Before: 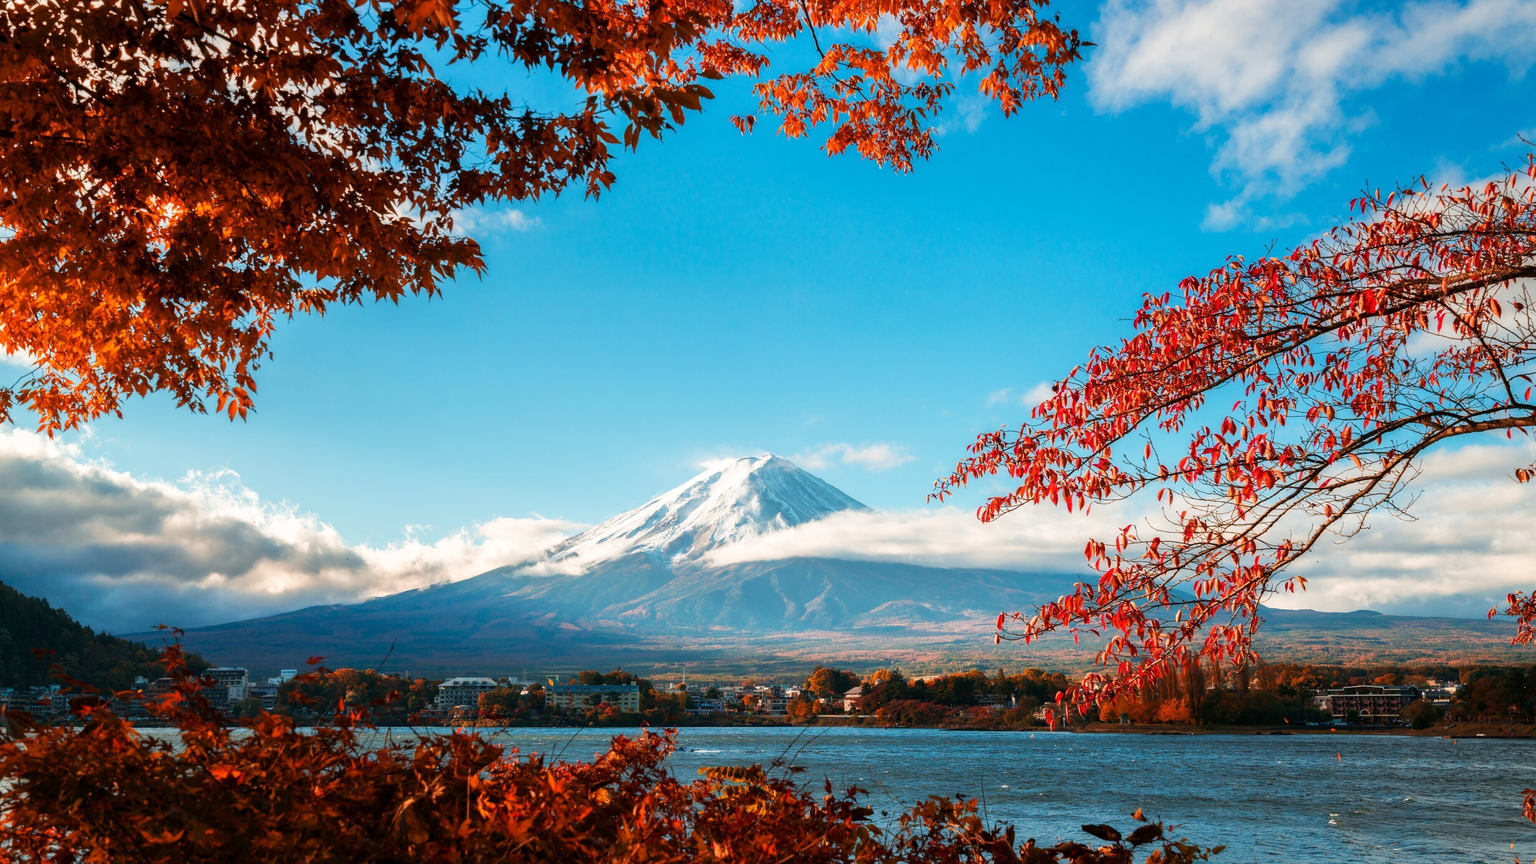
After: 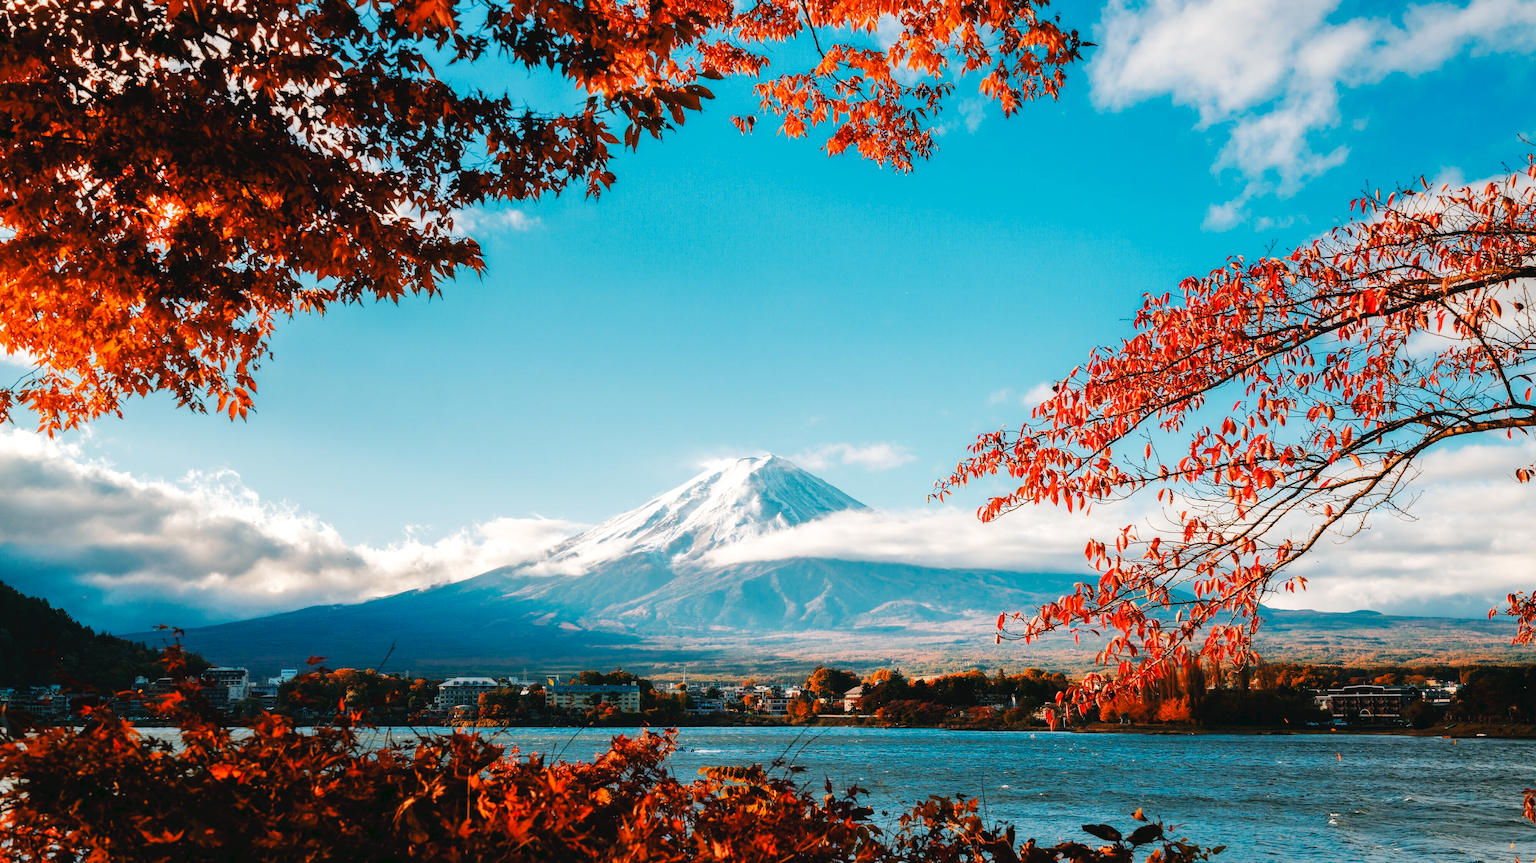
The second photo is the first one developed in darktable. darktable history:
tone curve: curves: ch0 [(0, 0) (0.003, 0.036) (0.011, 0.039) (0.025, 0.039) (0.044, 0.043) (0.069, 0.05) (0.1, 0.072) (0.136, 0.102) (0.177, 0.144) (0.224, 0.204) (0.277, 0.288) (0.335, 0.384) (0.399, 0.477) (0.468, 0.575) (0.543, 0.652) (0.623, 0.724) (0.709, 0.785) (0.801, 0.851) (0.898, 0.915) (1, 1)], preserve colors none
color look up table: target L [91.36, 90.6, 85.22, 86.98, 80.74, 71.79, 58.28, 56.72, 60.57, 51.08, 37.01, 27.71, 8.723, 200.55, 101.99, 88.77, 82.12, 77.07, 62.19, 60.91, 57.58, 55.92, 51.49, 45.65, 41.63, 37.35, 30.45, 30.9, 17.81, 81.12, 74.23, 64.09, 72.74, 55.87, 57.28, 52.54, 50.1, 35.95, 33.04, 32.08, 18.31, 10.78, 77.78, 63.11, 58.57, 59.13, 38.11, 36.32, 14.97], target a [-27.63, -21.67, -38.74, -41.41, -18.15, -33.46, -56.39, -38.74, -6.052, -14.03, -28.84, -20.61, -15.95, 0, 0, 2.694, 3.242, 27.2, 45.18, 32.01, 61.94, 45.62, 20.34, 51.72, 59.19, 50.47, 4.066, 36.09, 24.01, 20.65, 39.58, 24.57, 50.59, 66.92, 71.74, 20.61, 6.979, 41.78, 25.02, 19.18, 19.74, 14.48, -41.12, -42.03, -19.88, -20.53, -9.083, -19.14, -1.028], target b [41.12, 18.03, 25.37, 12.61, -0.641, 16.45, 36.65, 42.25, 5.789, 33.91, 24.54, 15.19, 11.45, 0, -0.001, 23.34, 57.48, 7.106, 61.44, 44.27, 32.64, 10.01, 46.44, 45.98, 46.46, 13.06, 3.067, 36.49, 27.34, -20.84, -13.43, -4.953, -32.11, -6.188, -28.67, -39.96, -60.47, -56.79, -21.03, -69.73, -38.32, -2.76, -24.12, -2.089, -44.53, -16.59, -18.4, -3.986, -18.61], num patches 49
